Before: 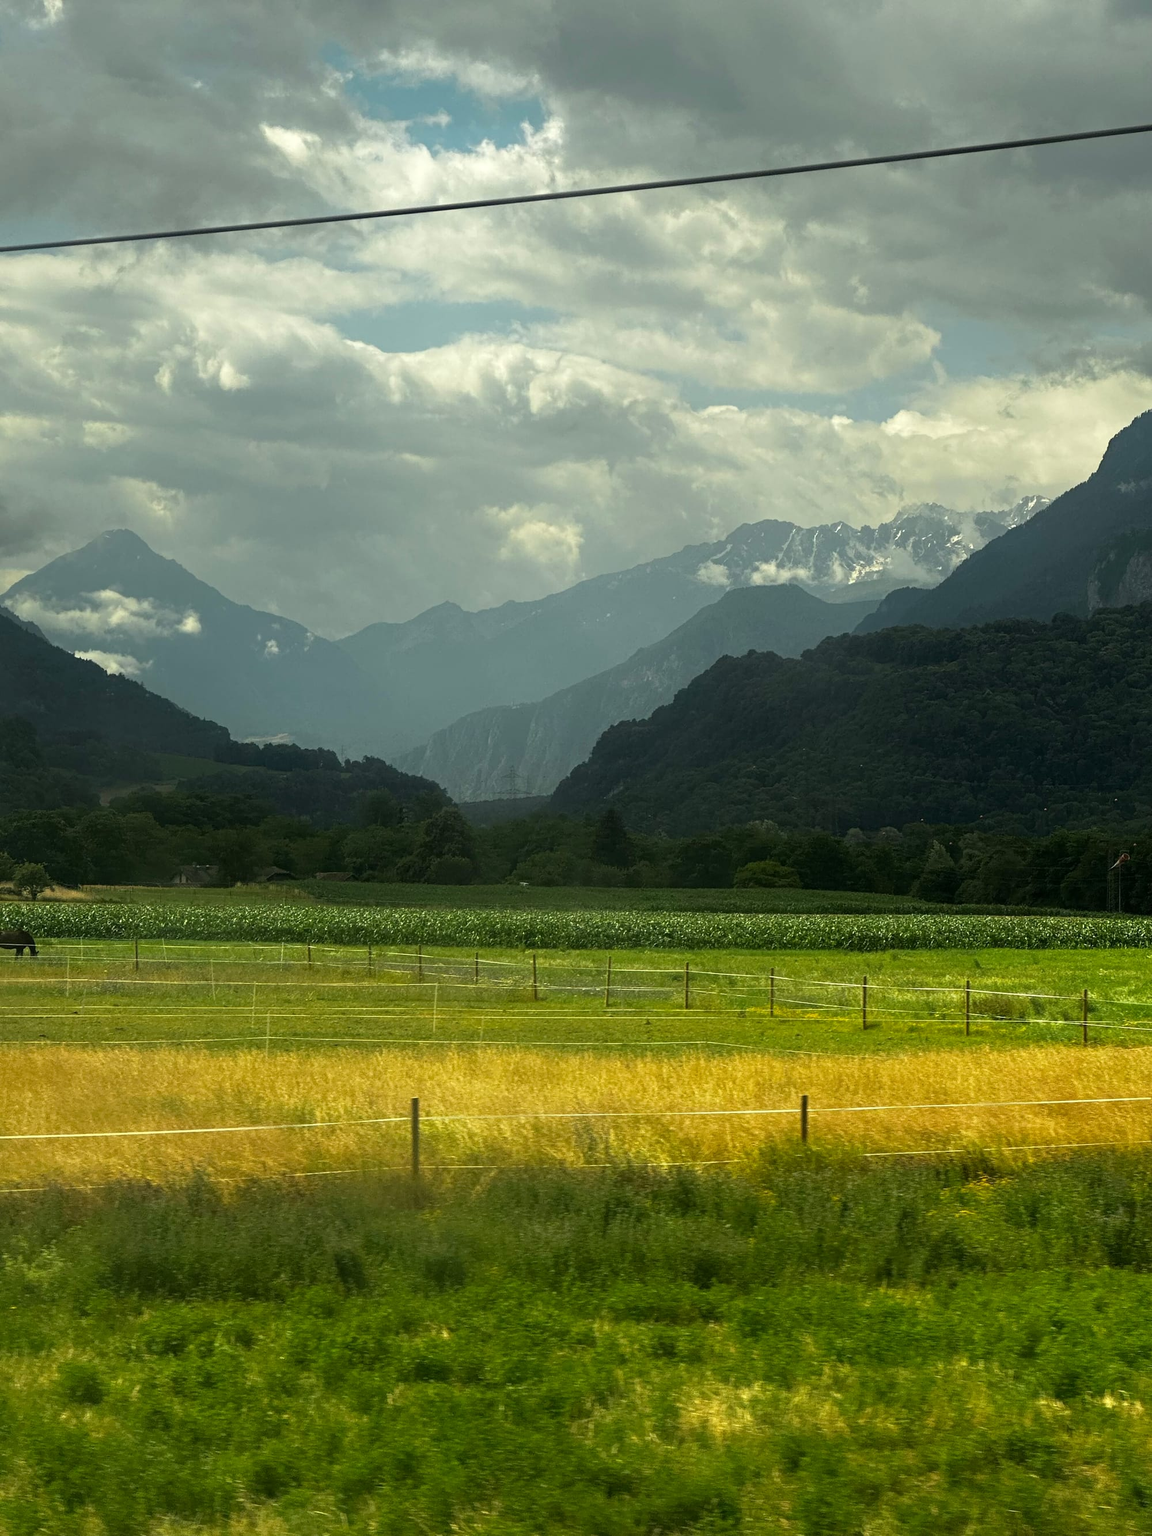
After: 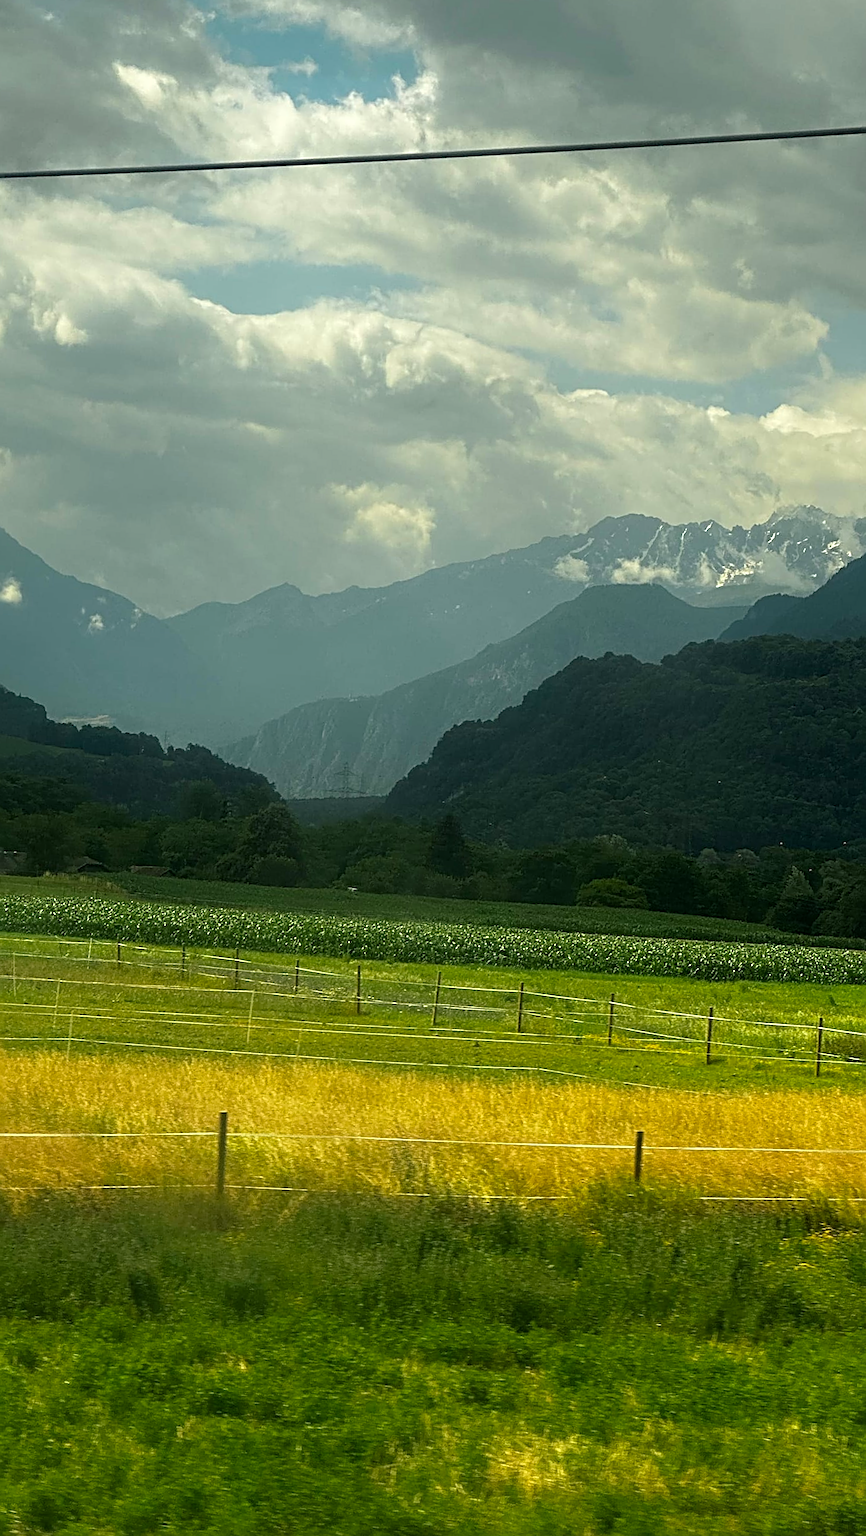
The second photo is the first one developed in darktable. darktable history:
color balance rgb: shadows lift › luminance -7.306%, shadows lift › chroma 2.406%, shadows lift › hue 167.13°, perceptual saturation grading › global saturation 0.506%, global vibrance 20%
crop and rotate: angle -3.03°, left 14.121%, top 0.033%, right 10.74%, bottom 0.059%
sharpen: radius 2.548, amount 0.645
